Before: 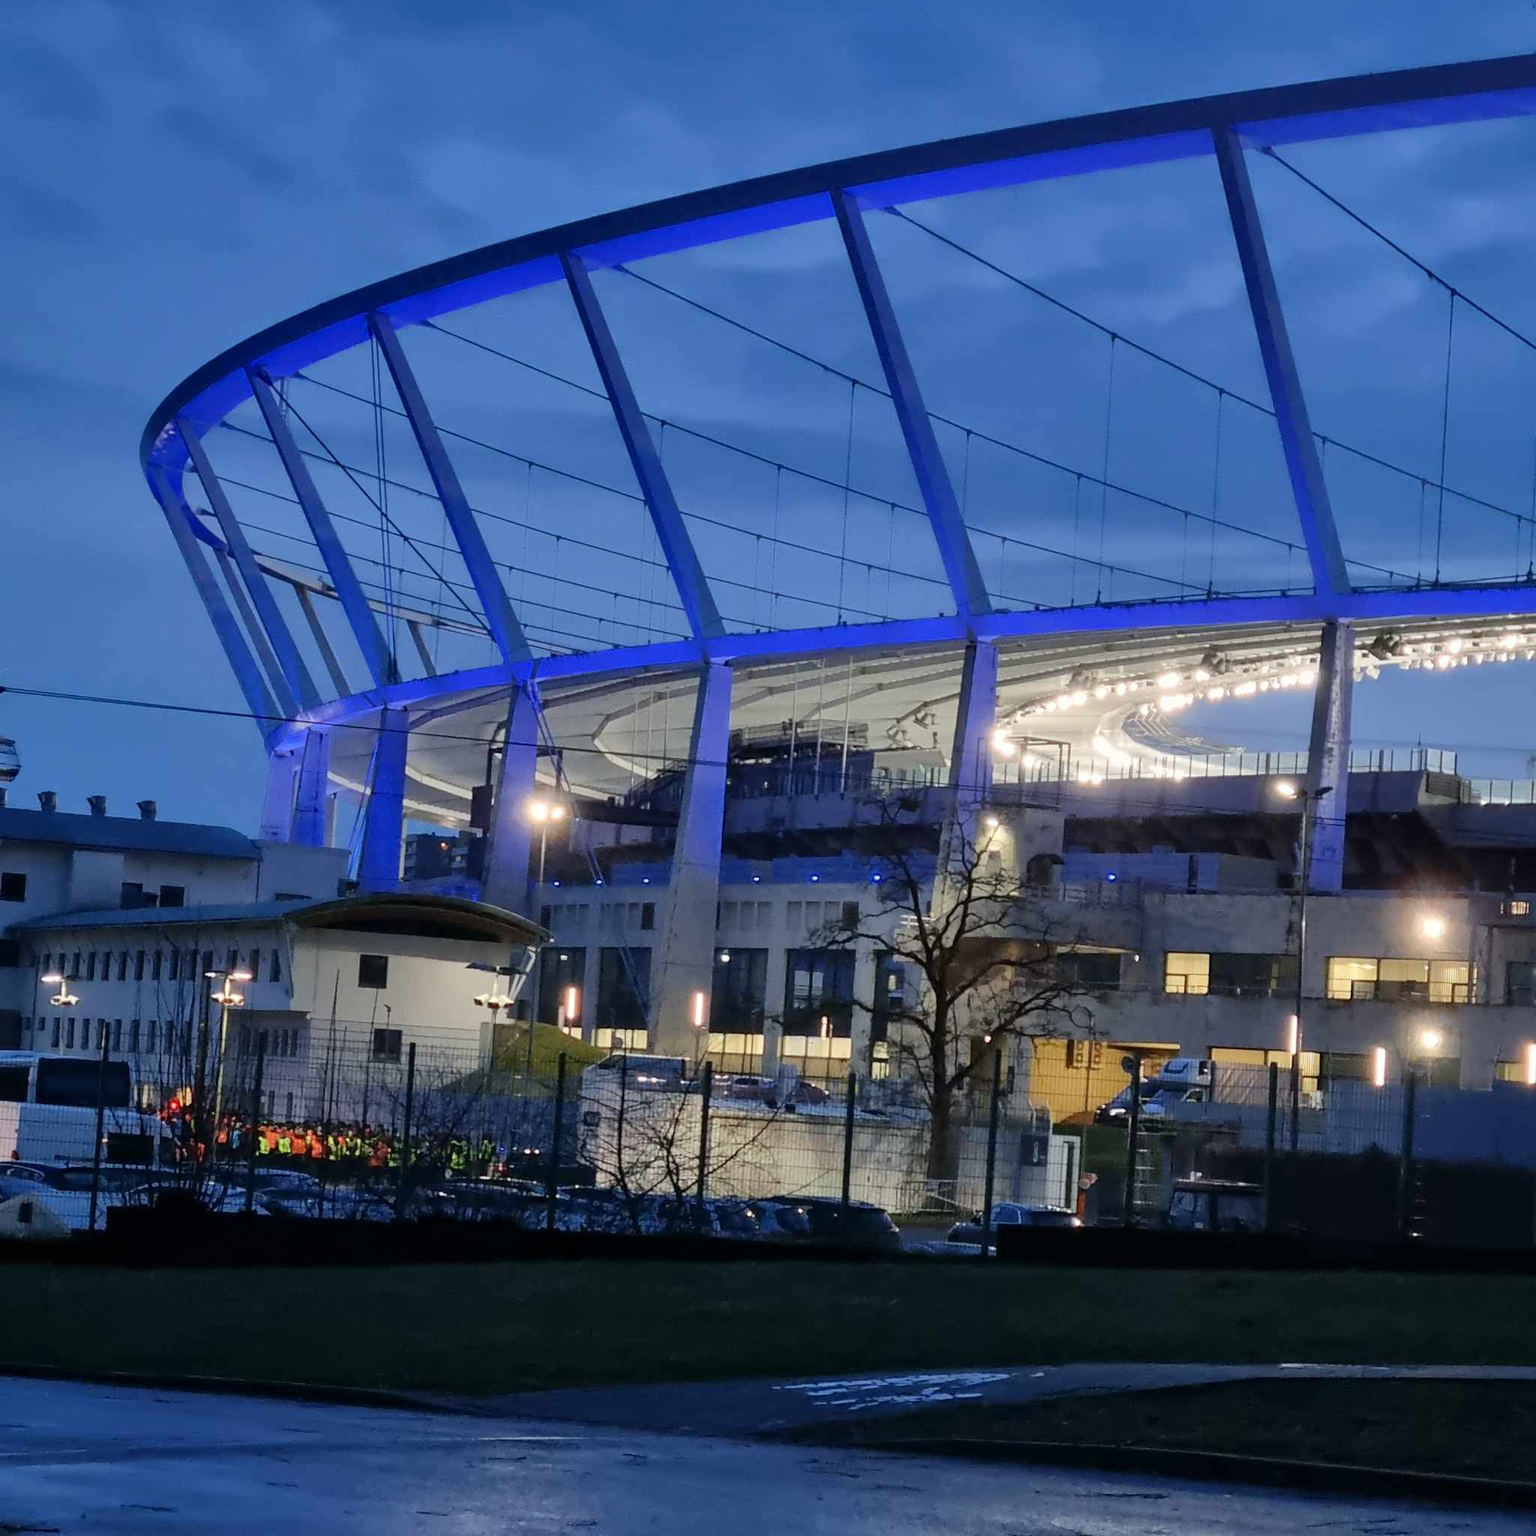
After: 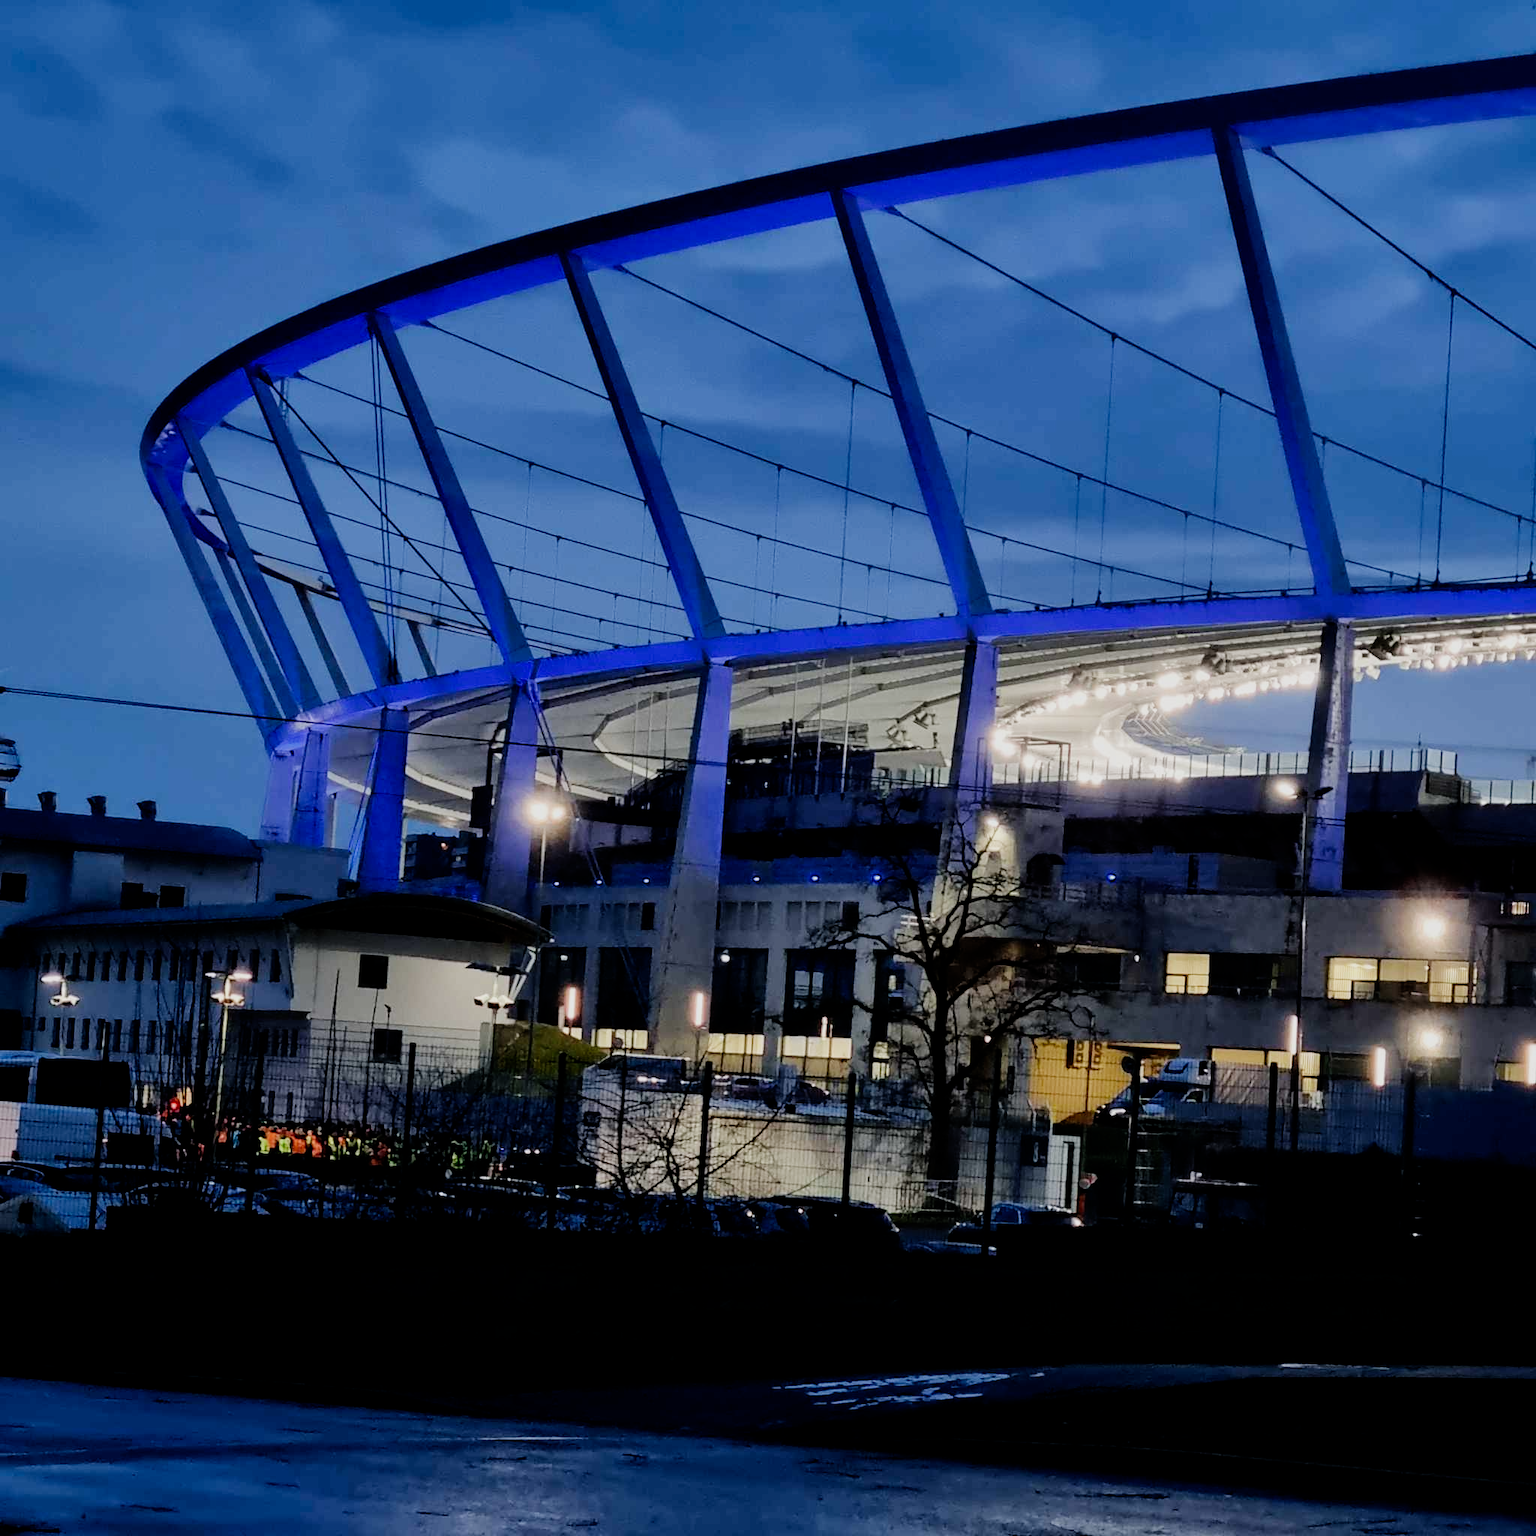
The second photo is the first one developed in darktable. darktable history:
filmic rgb: middle gray luminance 29%, black relative exposure -10.3 EV, white relative exposure 5.5 EV, threshold 6 EV, target black luminance 0%, hardness 3.95, latitude 2.04%, contrast 1.132, highlights saturation mix 5%, shadows ↔ highlights balance 15.11%, add noise in highlights 0, preserve chrominance no, color science v3 (2019), use custom middle-gray values true, iterations of high-quality reconstruction 0, contrast in highlights soft, enable highlight reconstruction true
tone equalizer: -8 EV -0.75 EV, -7 EV -0.7 EV, -6 EV -0.6 EV, -5 EV -0.4 EV, -3 EV 0.4 EV, -2 EV 0.6 EV, -1 EV 0.7 EV, +0 EV 0.75 EV, edges refinement/feathering 500, mask exposure compensation -1.57 EV, preserve details no
